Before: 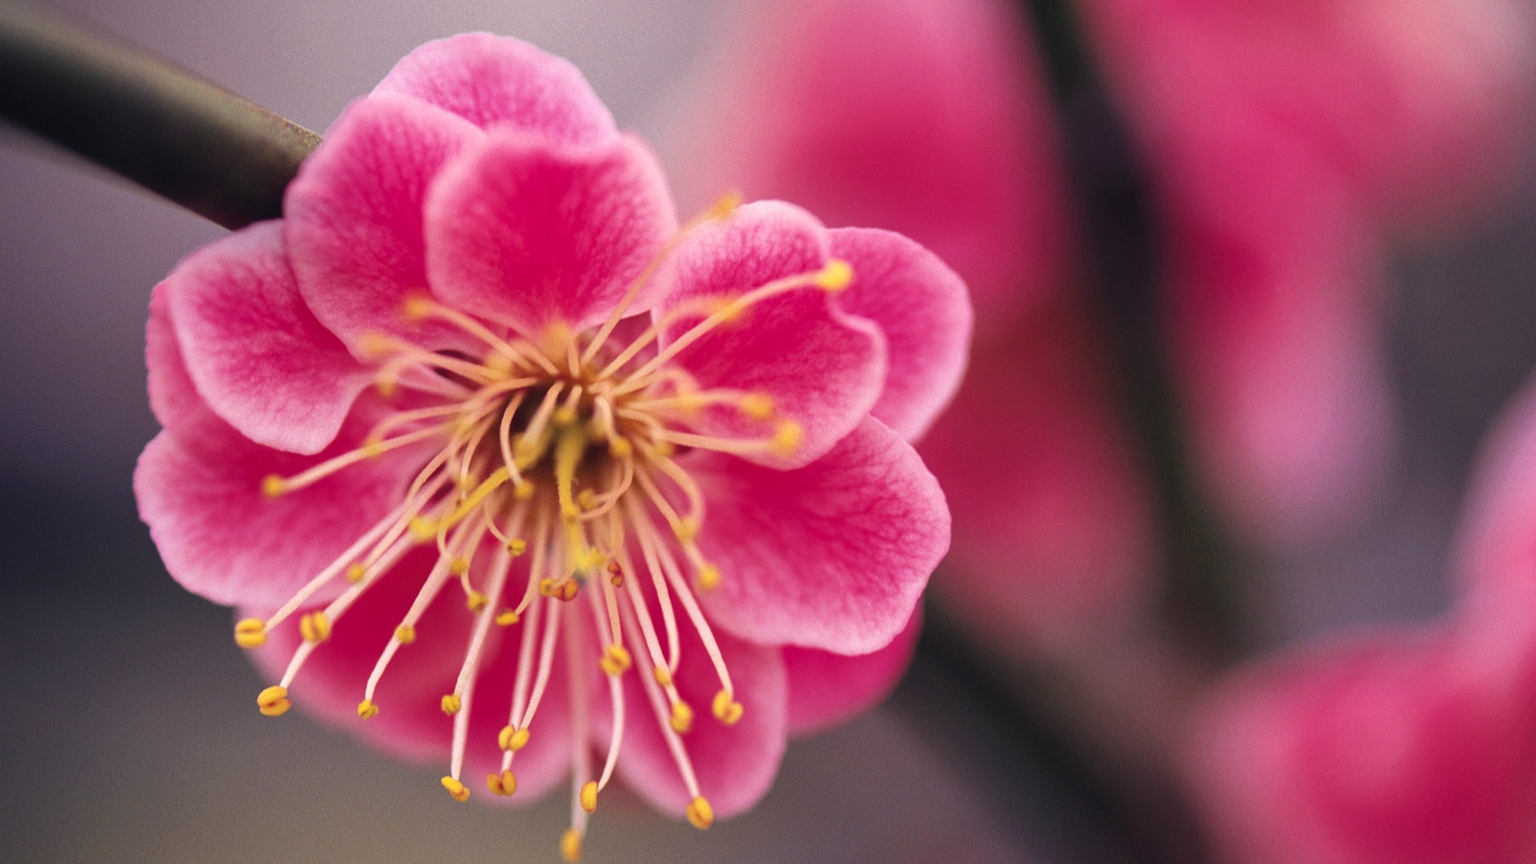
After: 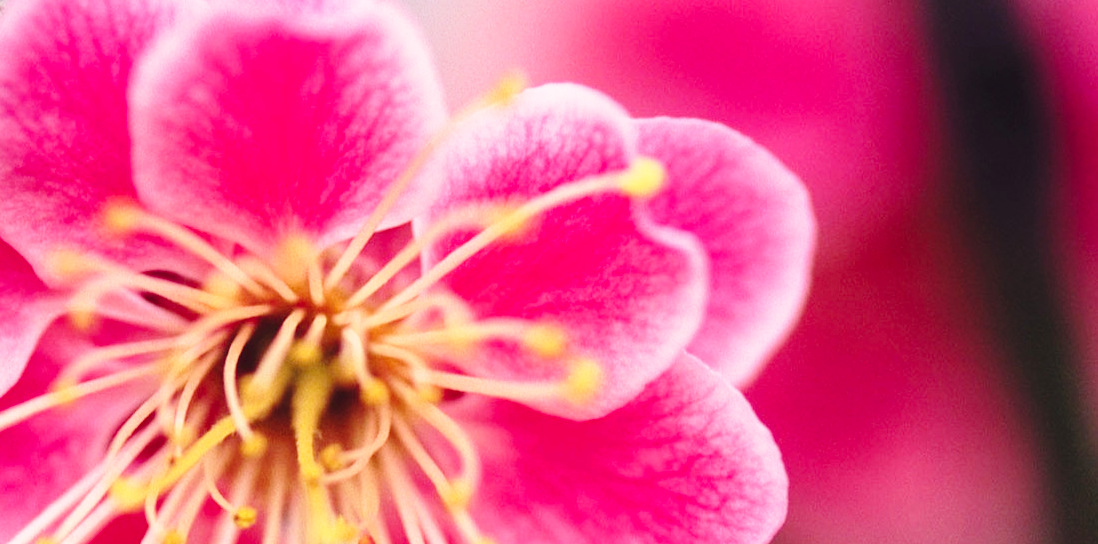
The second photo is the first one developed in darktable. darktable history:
crop: left 20.932%, top 15.471%, right 21.848%, bottom 34.081%
base curve: curves: ch0 [(0, 0) (0.028, 0.03) (0.121, 0.232) (0.46, 0.748) (0.859, 0.968) (1, 1)], preserve colors none
